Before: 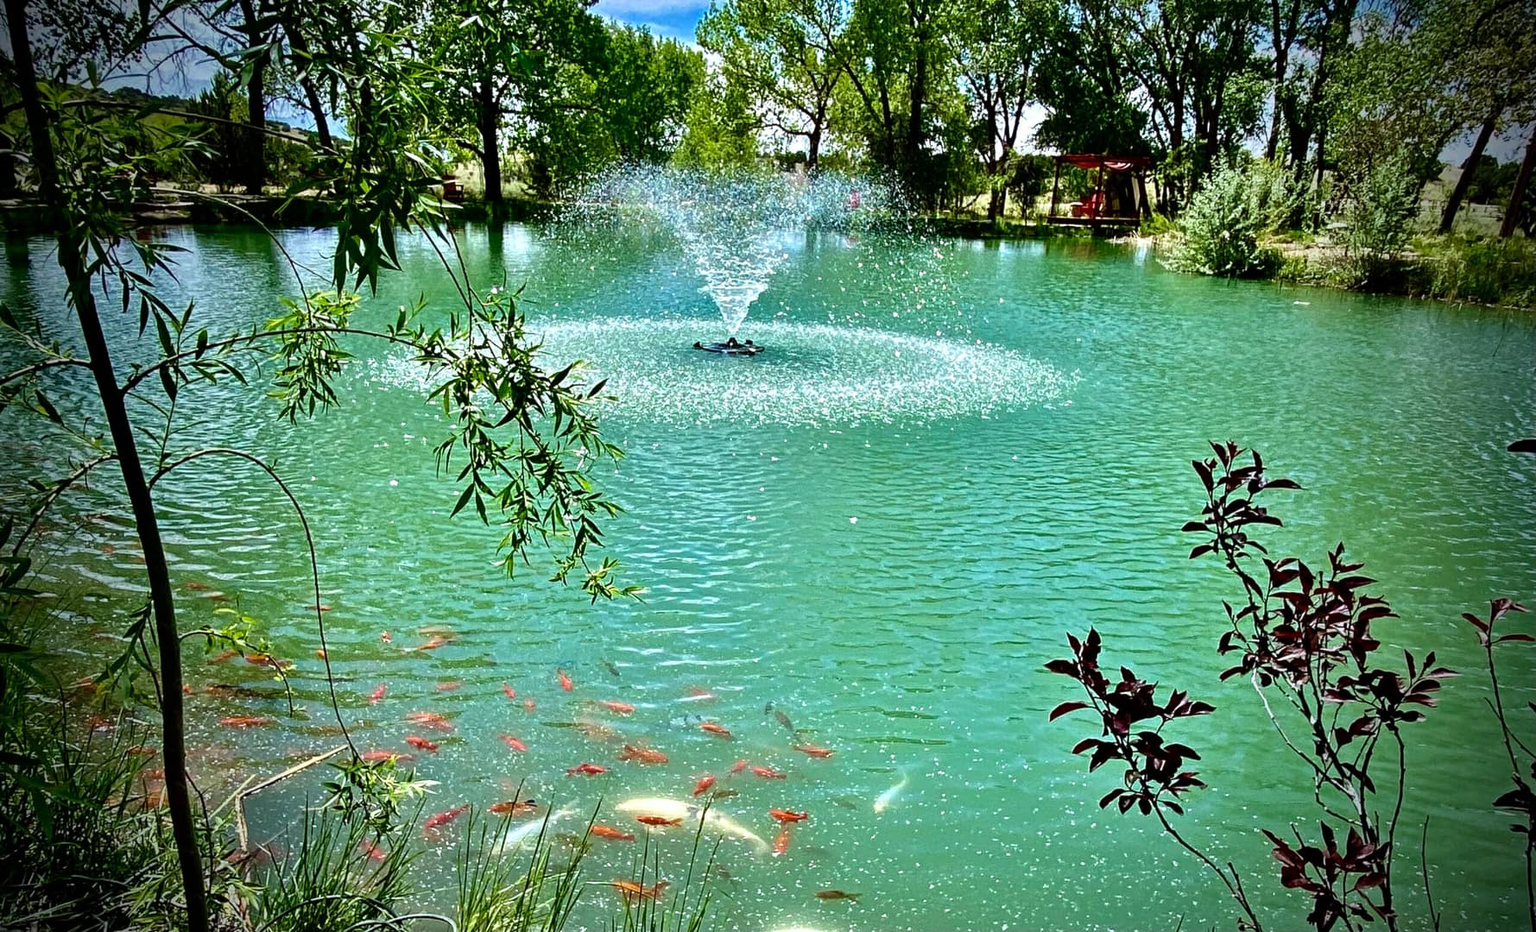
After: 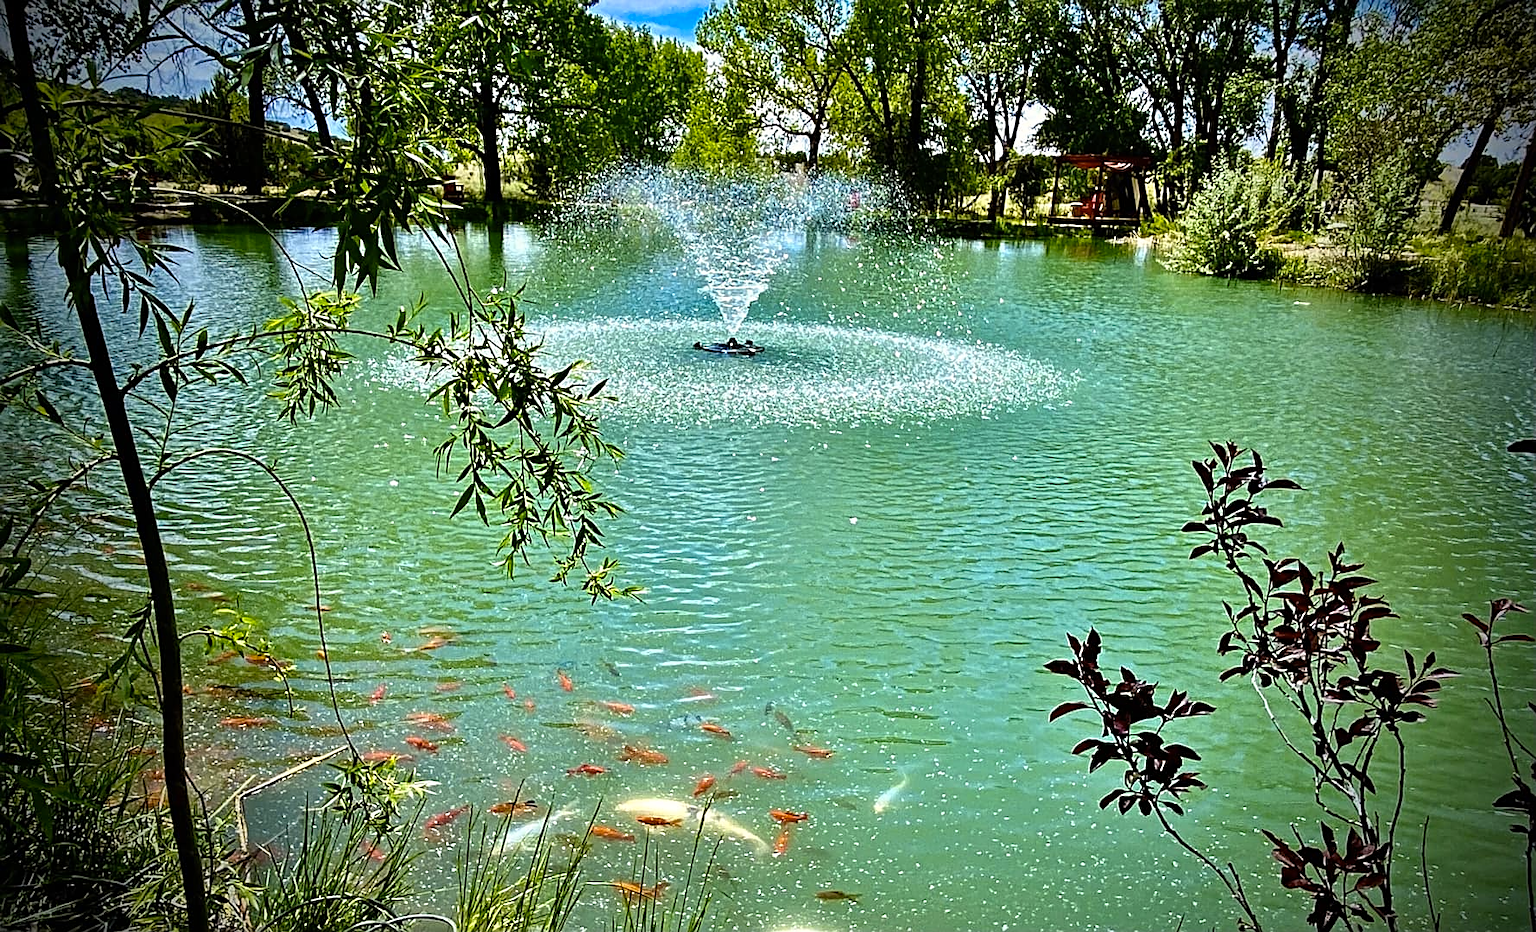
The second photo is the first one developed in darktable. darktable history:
sharpen: on, module defaults
color contrast: green-magenta contrast 0.85, blue-yellow contrast 1.25, unbound 0
white balance: red 1.009, blue 0.985
